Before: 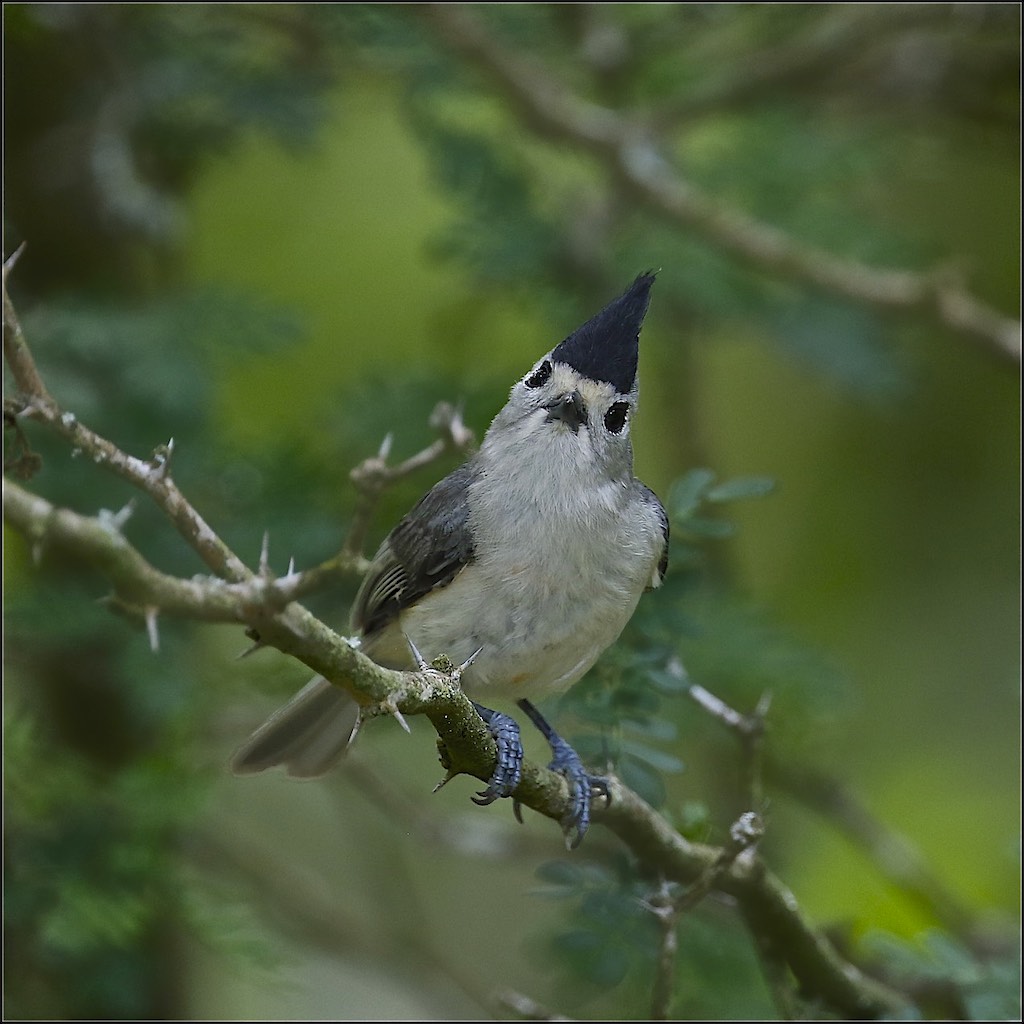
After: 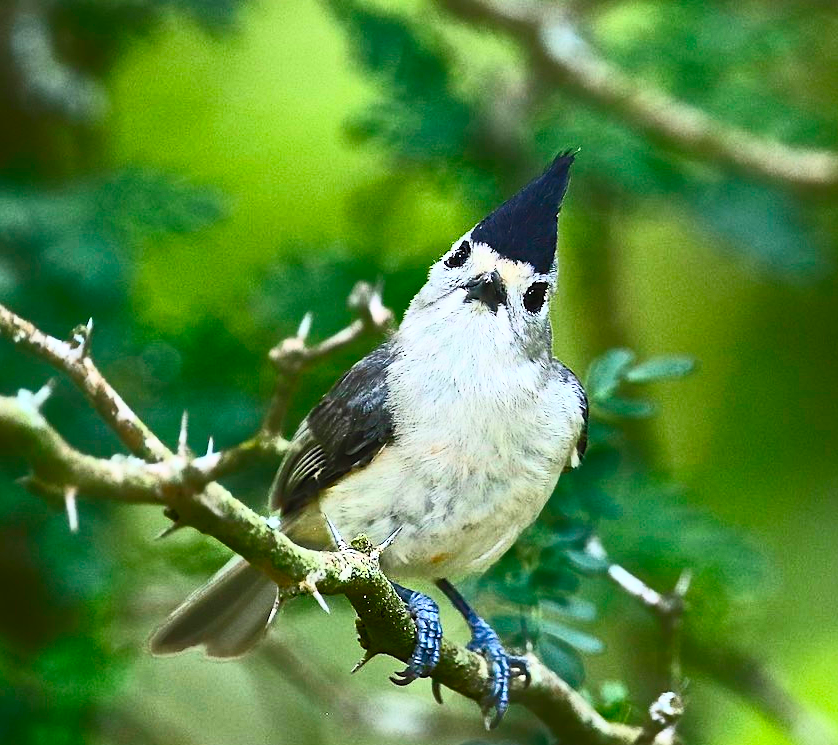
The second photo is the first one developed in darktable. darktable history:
crop: left 7.913%, top 11.811%, right 10.239%, bottom 15.422%
contrast brightness saturation: contrast 0.811, brightness 0.597, saturation 0.596
exposure: exposure 0.299 EV, compensate highlight preservation false
